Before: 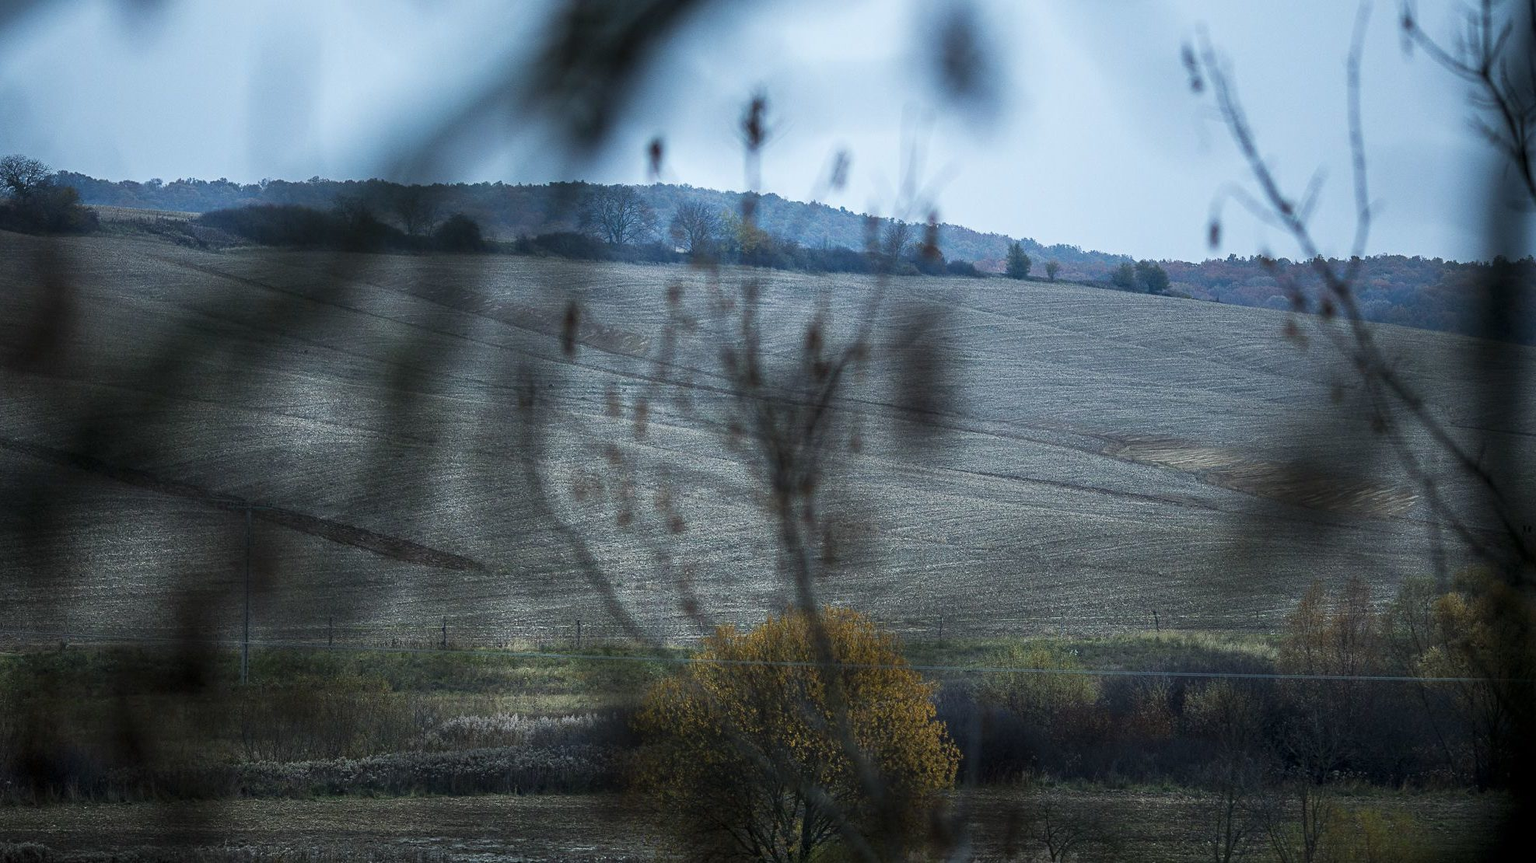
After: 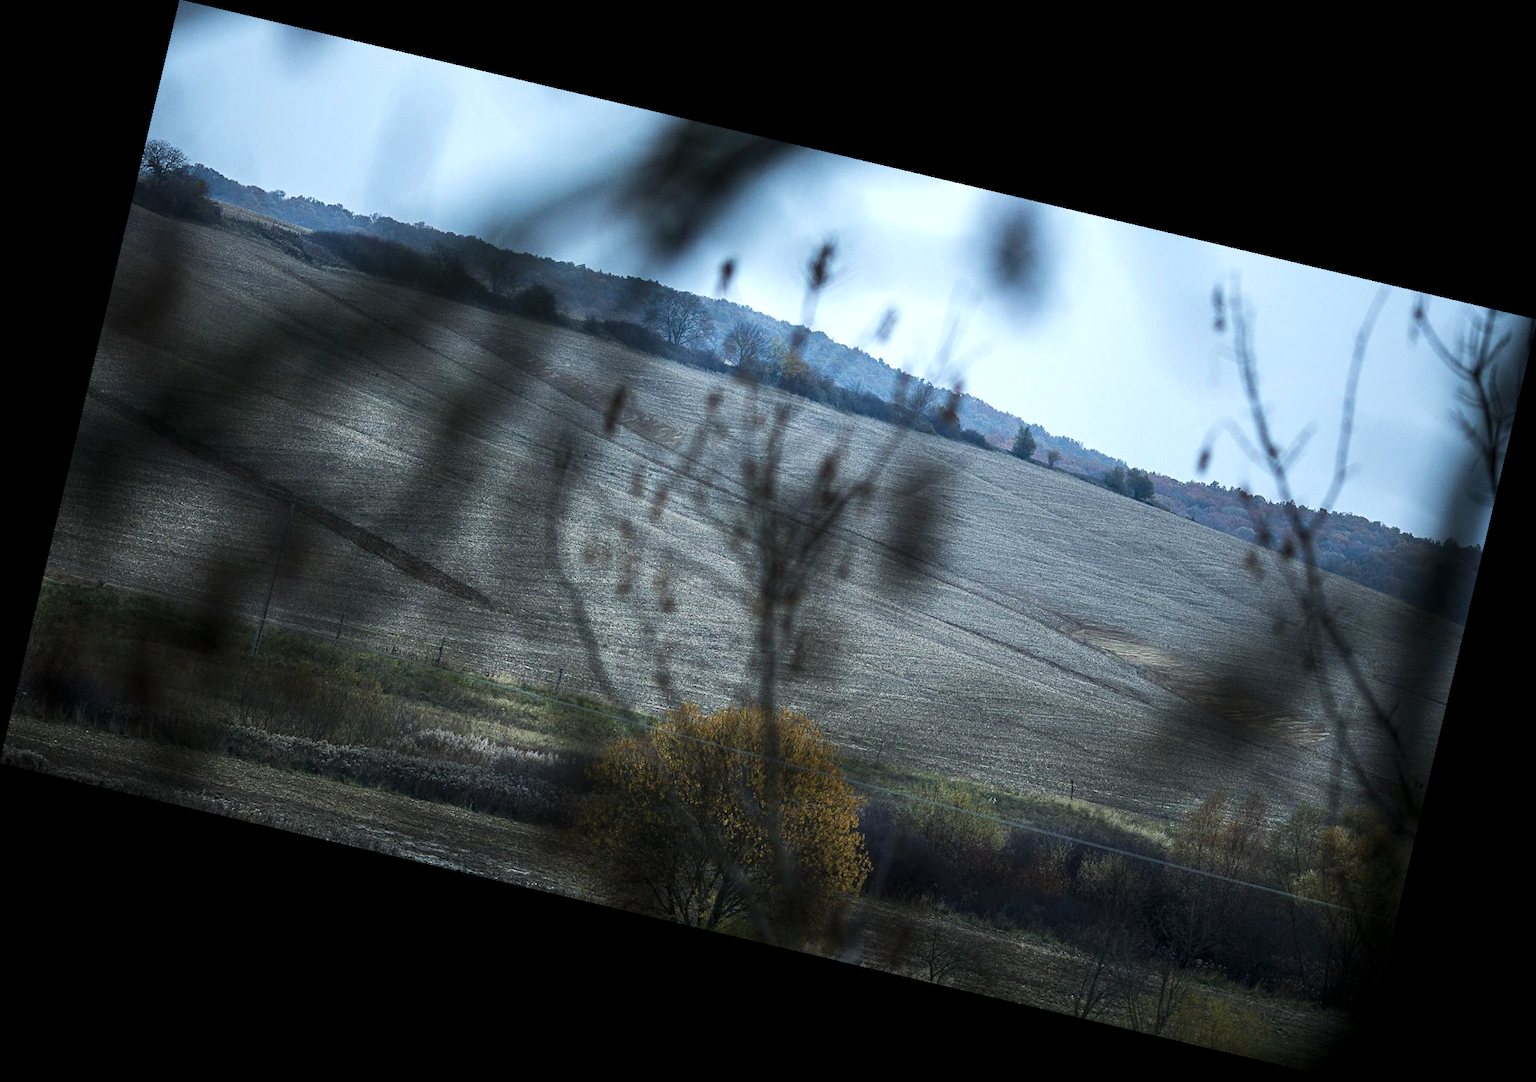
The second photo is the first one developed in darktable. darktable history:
rotate and perspective: rotation 13.27°, automatic cropping off
tone equalizer: -8 EV -0.417 EV, -7 EV -0.389 EV, -6 EV -0.333 EV, -5 EV -0.222 EV, -3 EV 0.222 EV, -2 EV 0.333 EV, -1 EV 0.389 EV, +0 EV 0.417 EV, edges refinement/feathering 500, mask exposure compensation -1.57 EV, preserve details no
